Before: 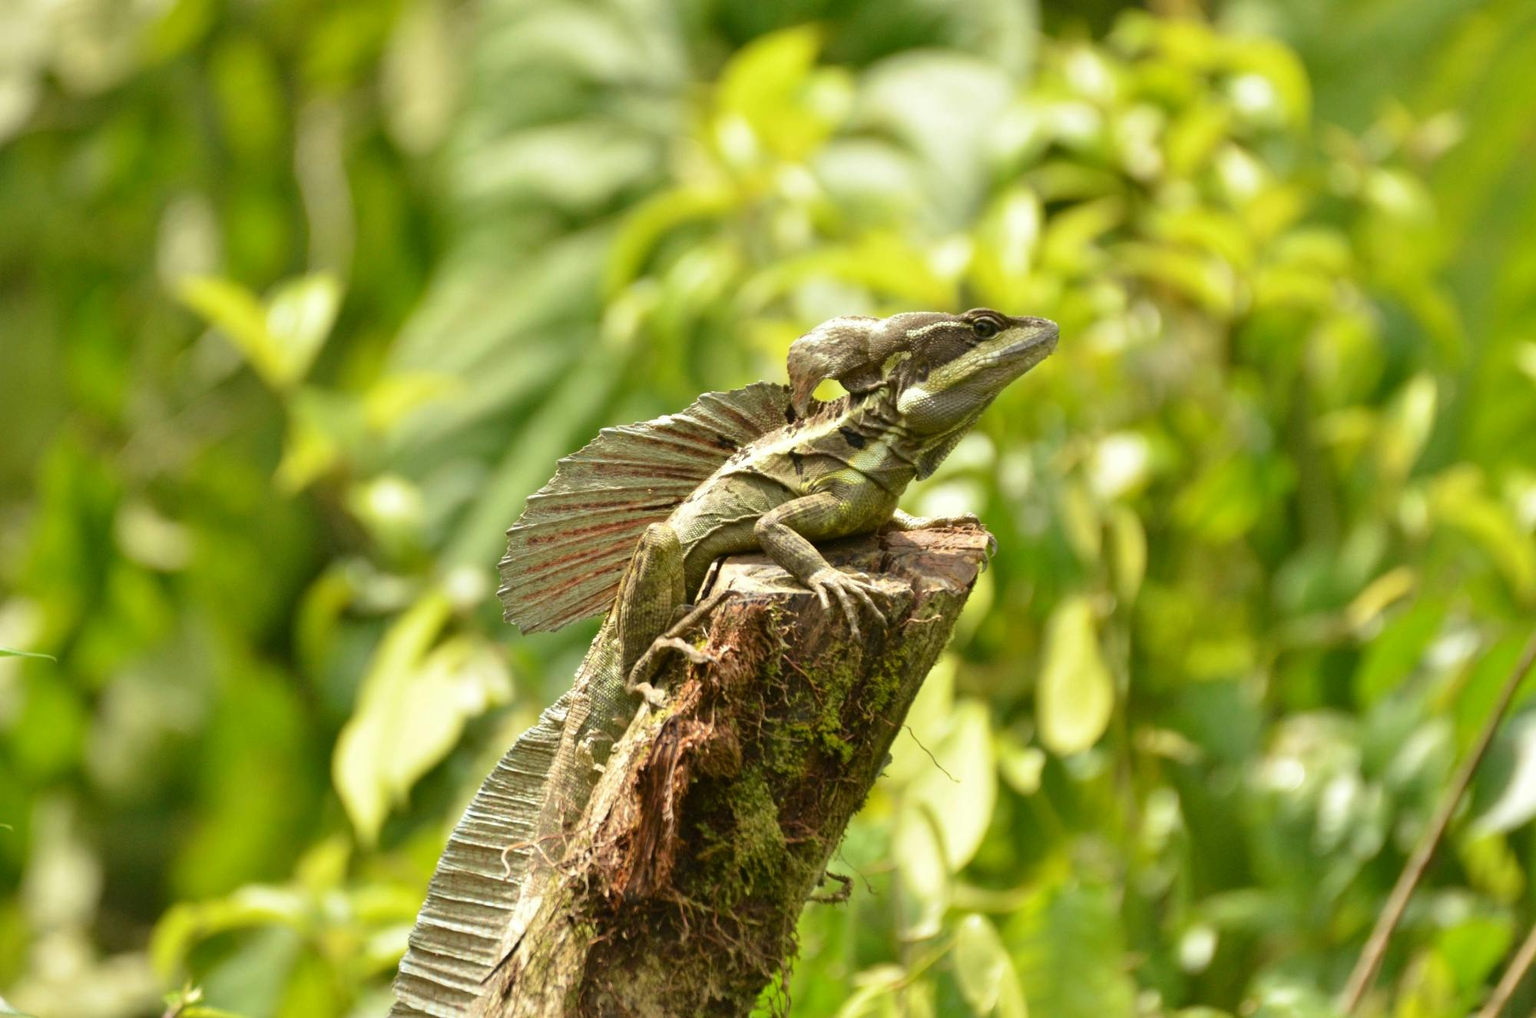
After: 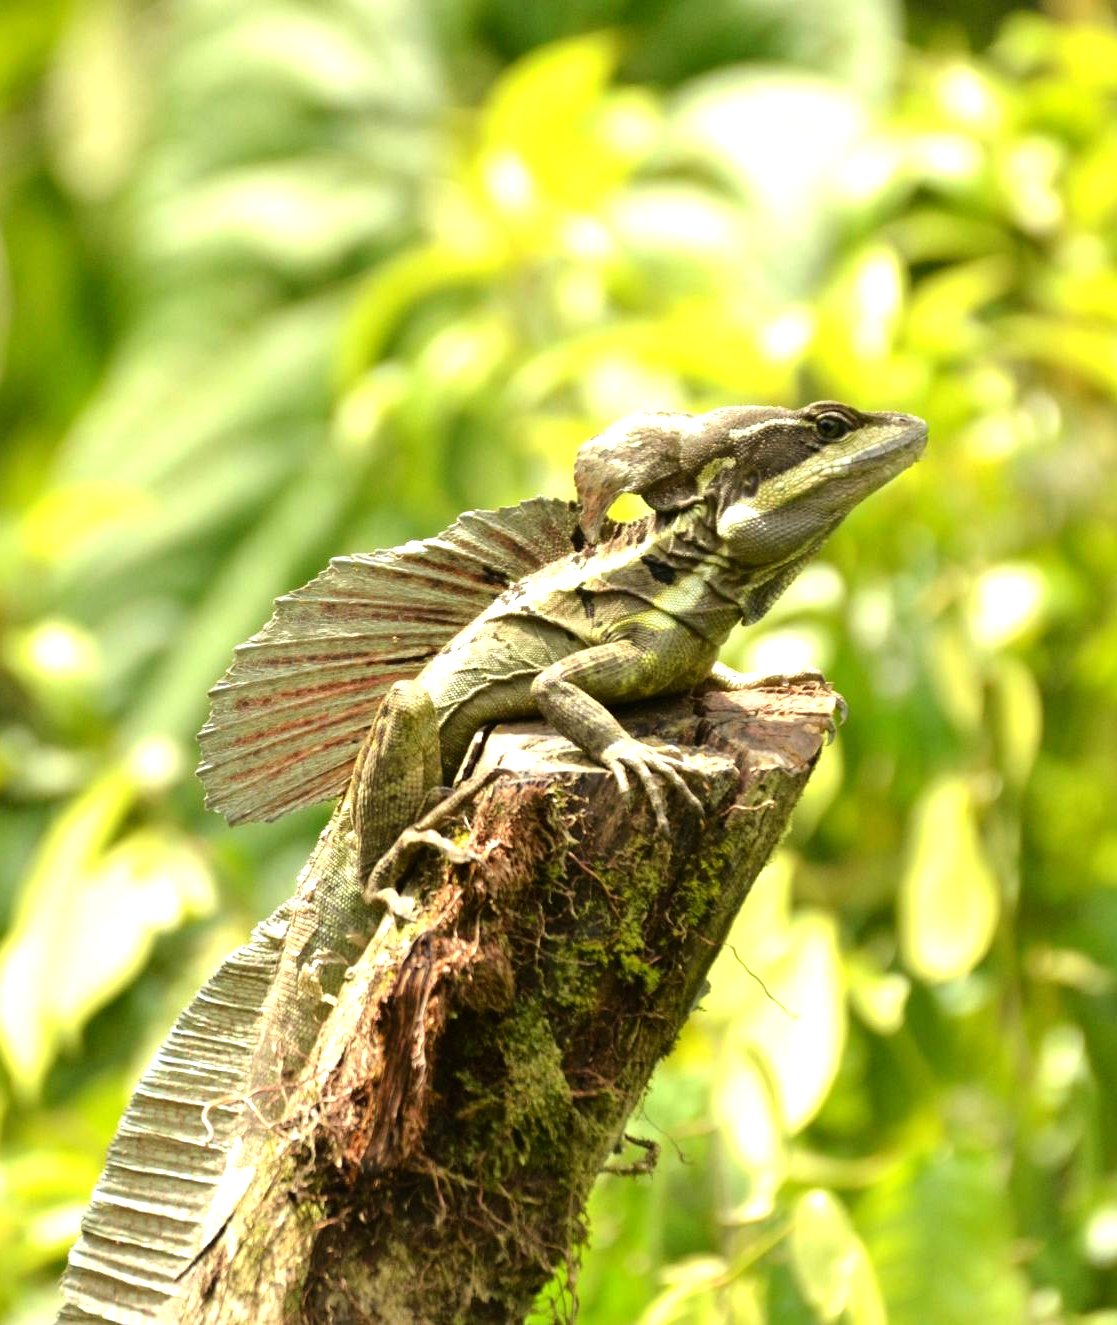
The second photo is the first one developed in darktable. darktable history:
tone equalizer: -8 EV -0.751 EV, -7 EV -0.728 EV, -6 EV -0.575 EV, -5 EV -0.372 EV, -3 EV 0.366 EV, -2 EV 0.6 EV, -1 EV 0.693 EV, +0 EV 0.764 EV, mask exposure compensation -0.494 EV
crop and rotate: left 22.551%, right 21.567%
